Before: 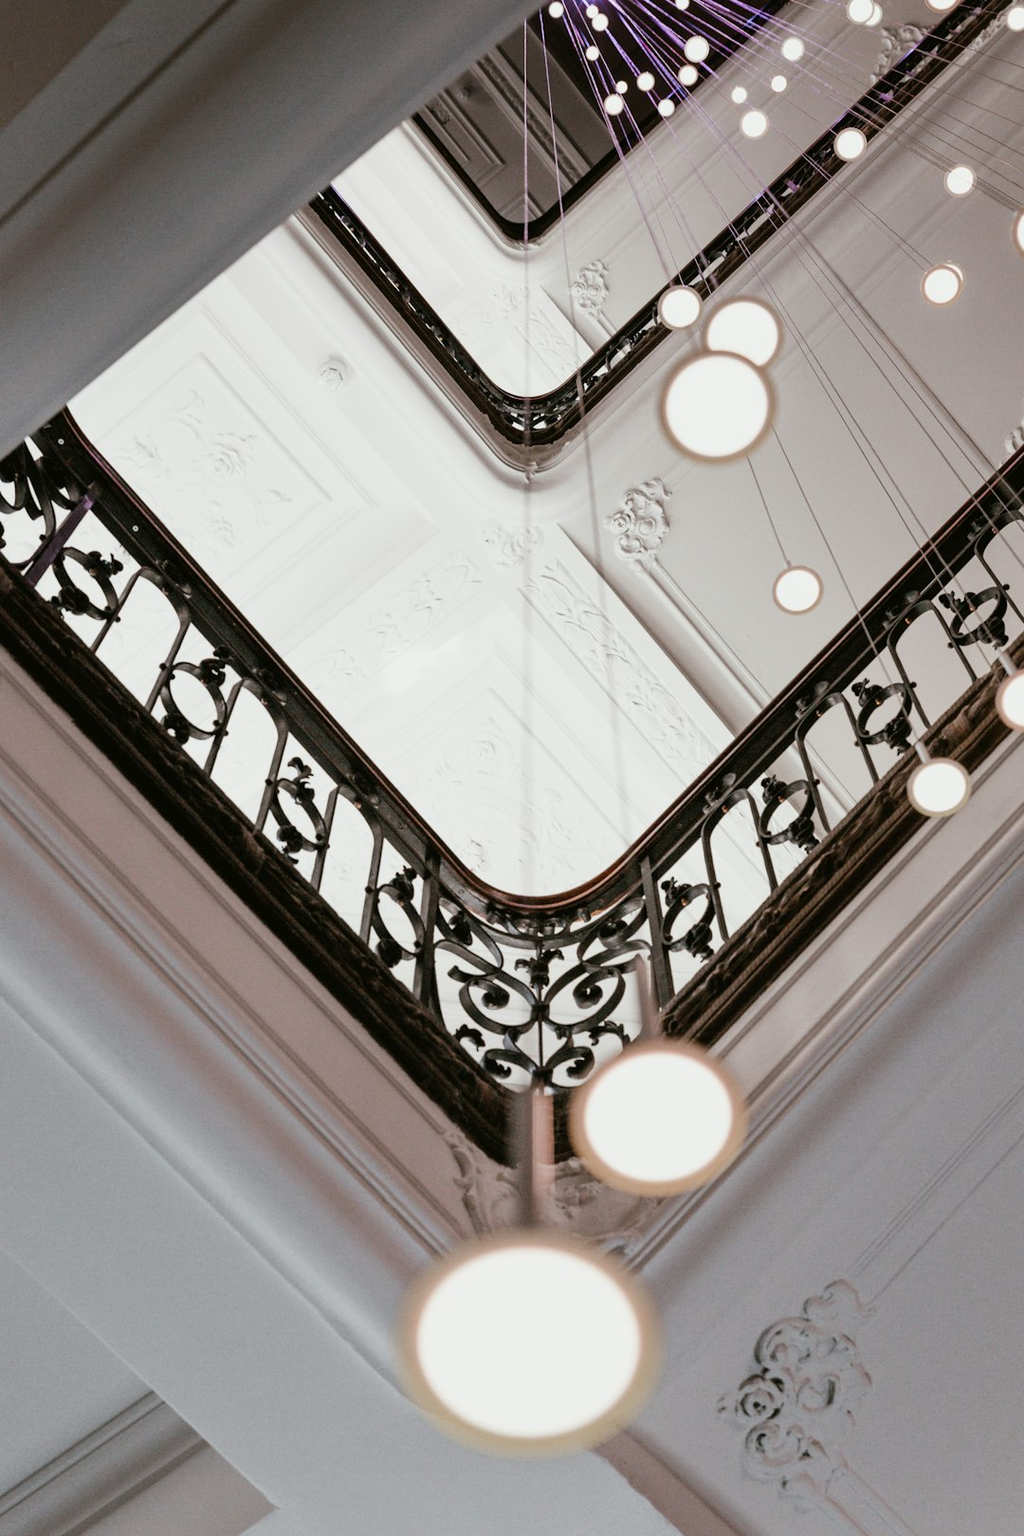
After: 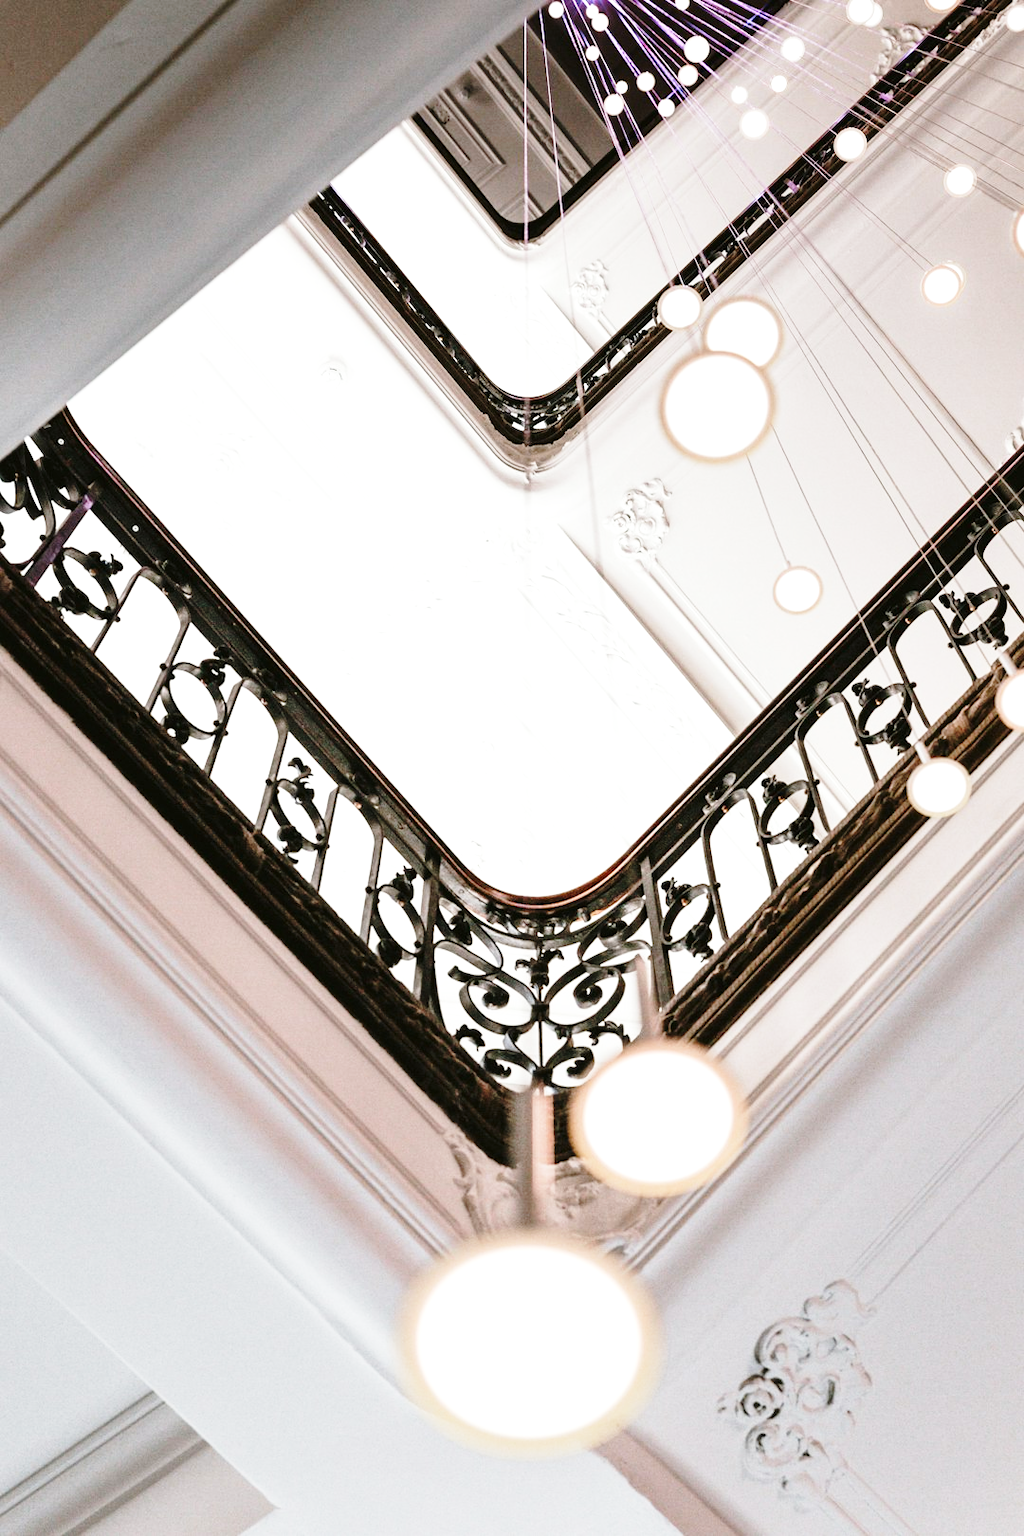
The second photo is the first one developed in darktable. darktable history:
base curve: curves: ch0 [(0, 0) (0.028, 0.03) (0.121, 0.232) (0.46, 0.748) (0.859, 0.968) (1, 1)], preserve colors none
exposure: black level correction 0, exposure 0.5 EV, compensate highlight preservation false
